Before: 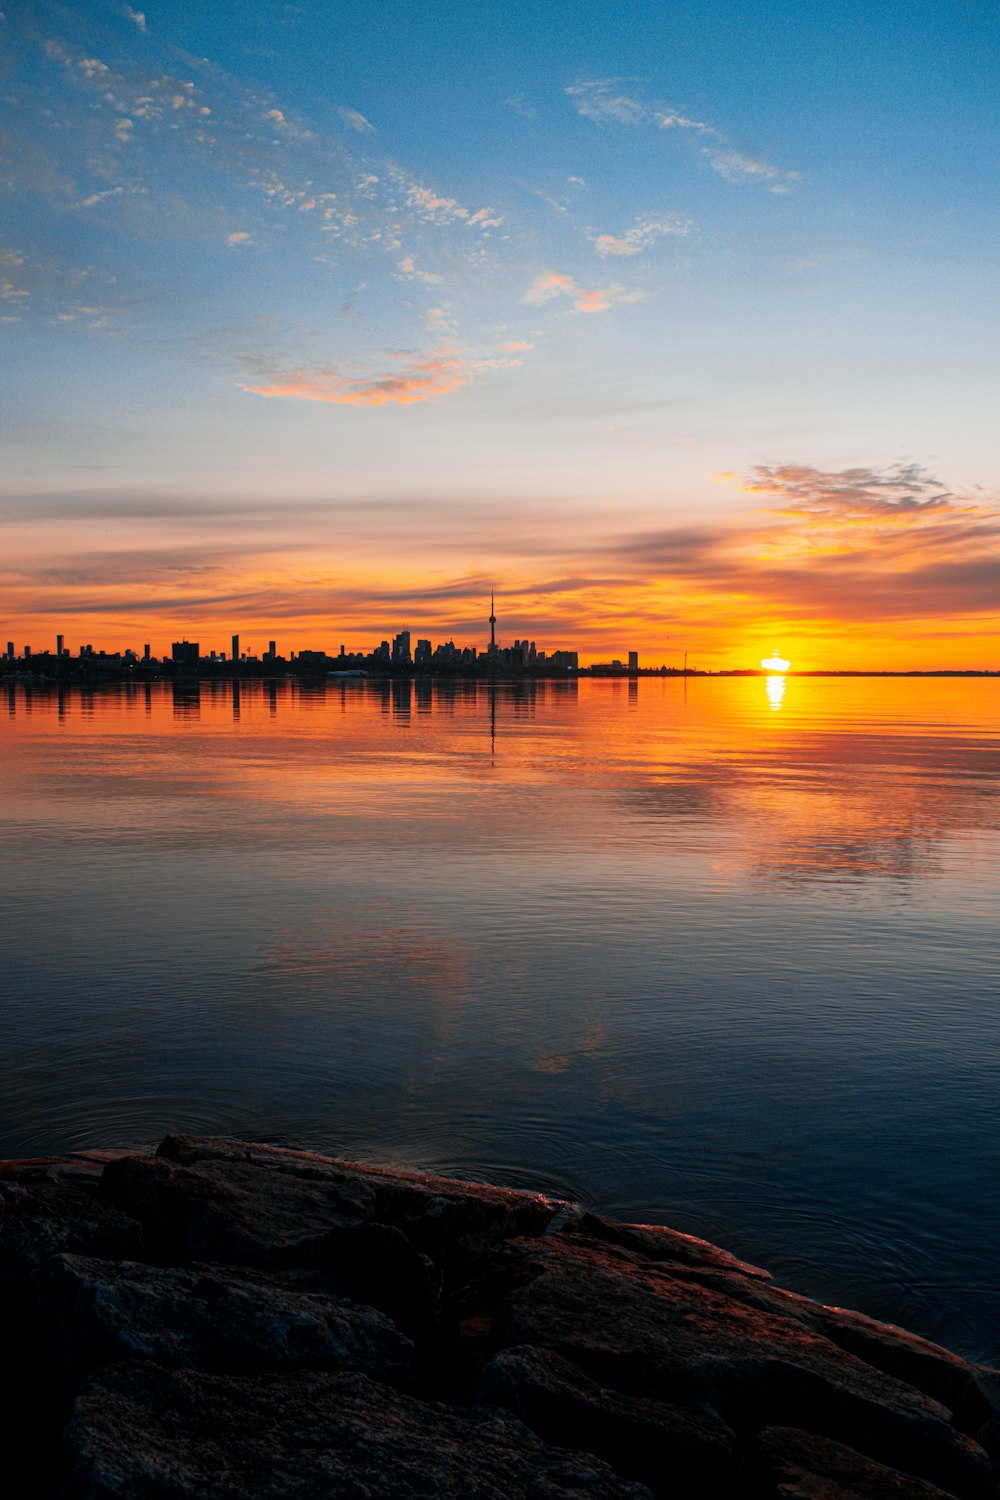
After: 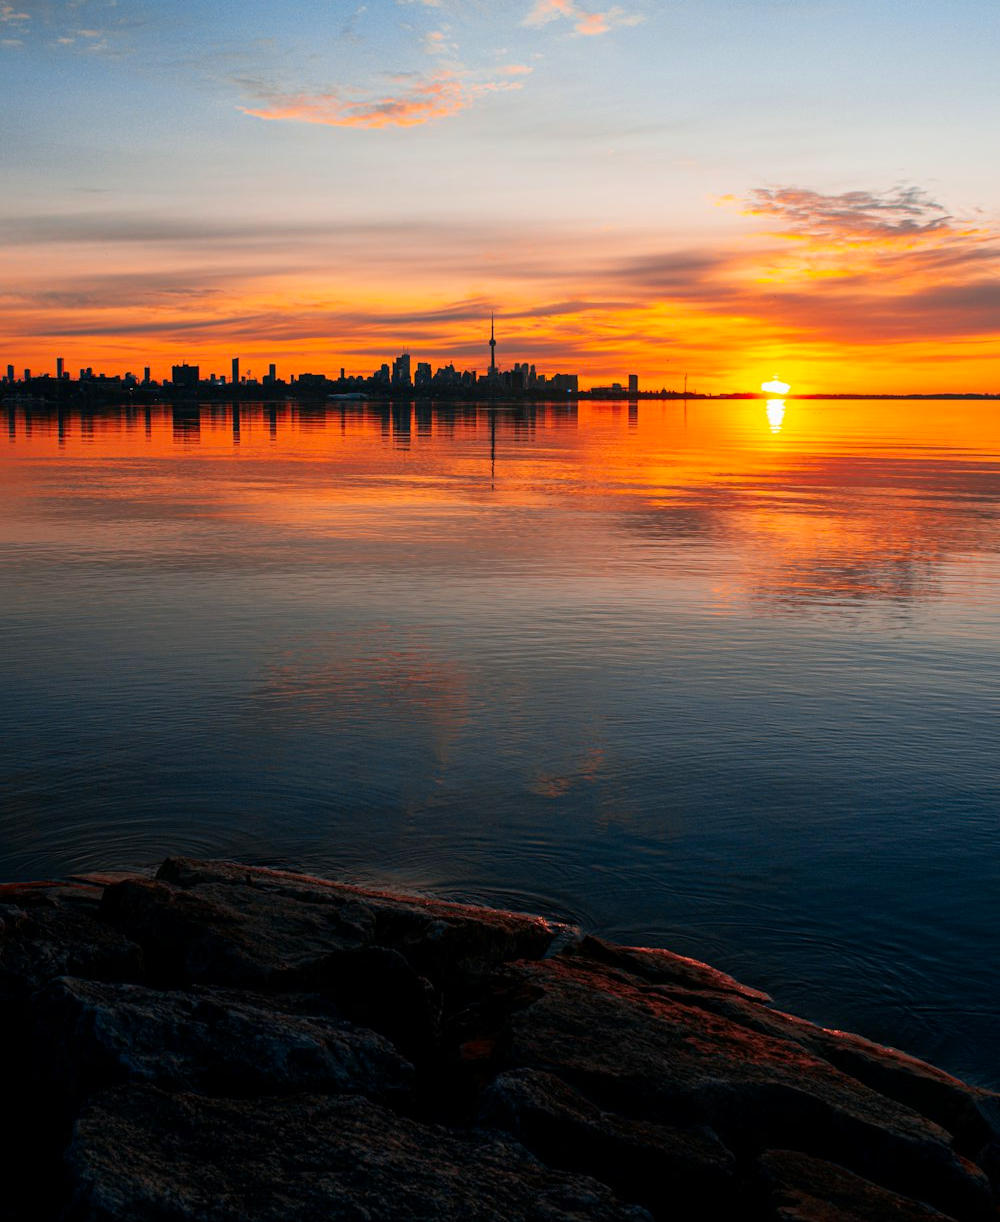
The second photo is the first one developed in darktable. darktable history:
crop and rotate: top 18.507%
contrast brightness saturation: contrast 0.08, saturation 0.2
